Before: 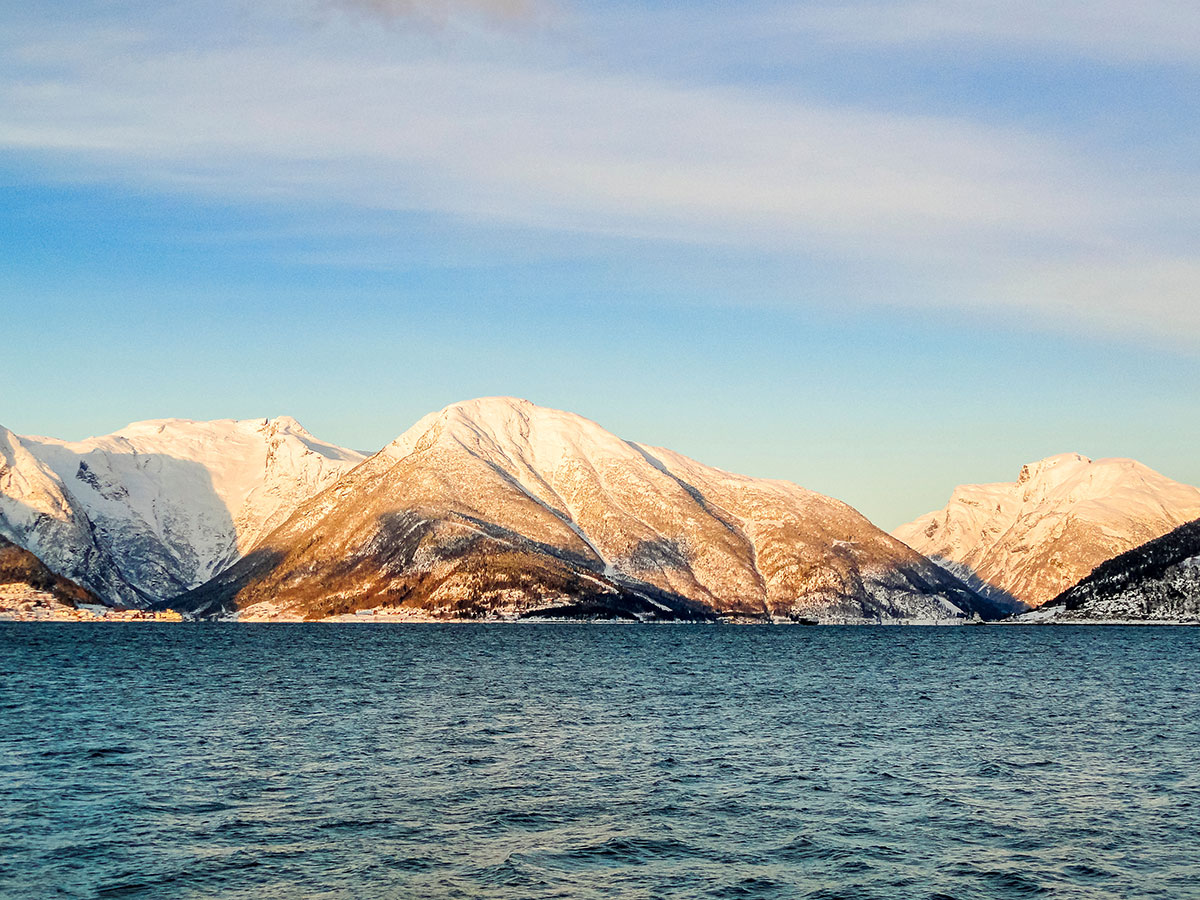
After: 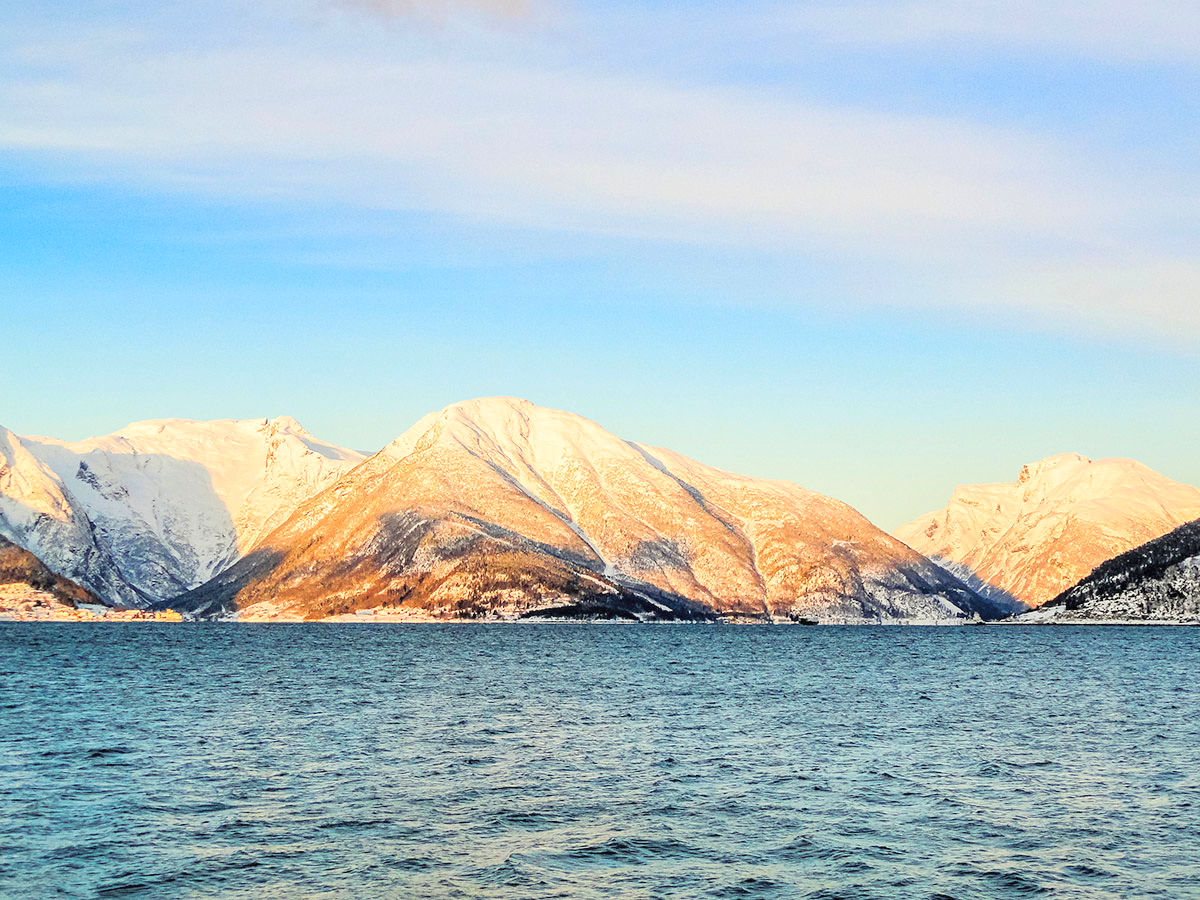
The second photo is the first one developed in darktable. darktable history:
contrast brightness saturation: contrast 0.097, brightness 0.317, saturation 0.144
